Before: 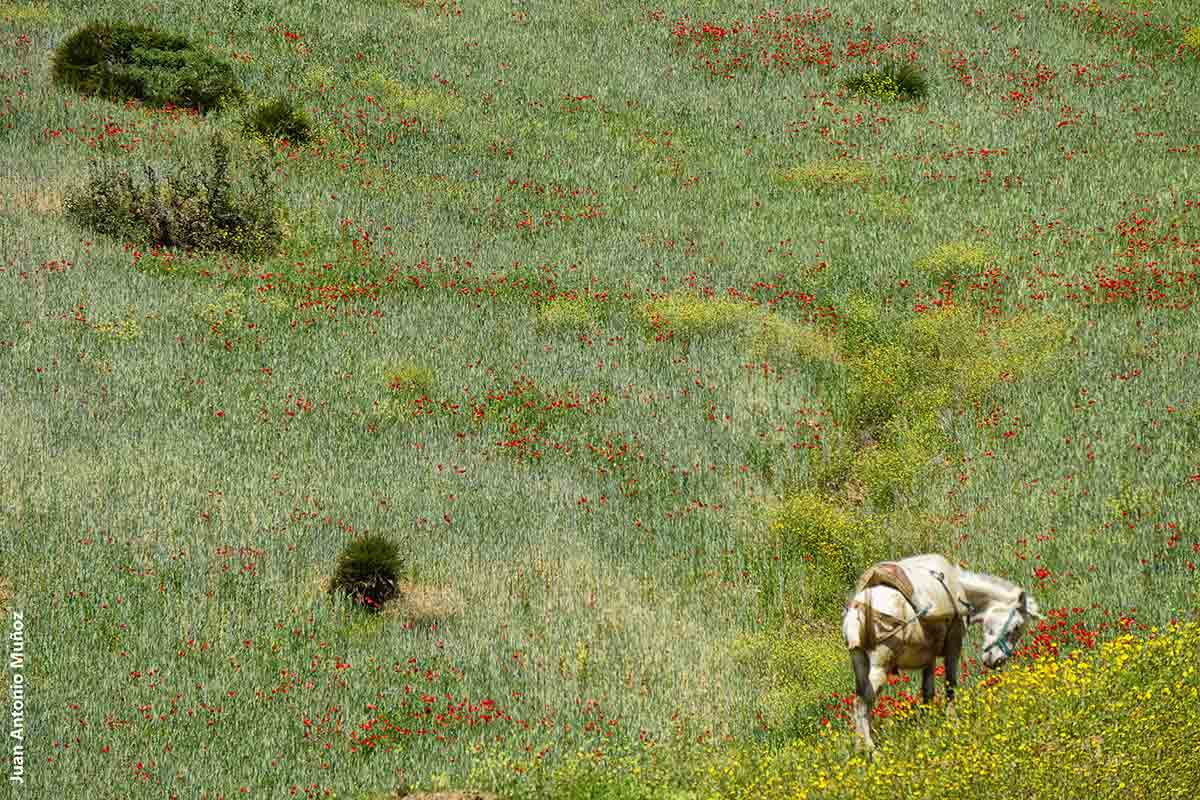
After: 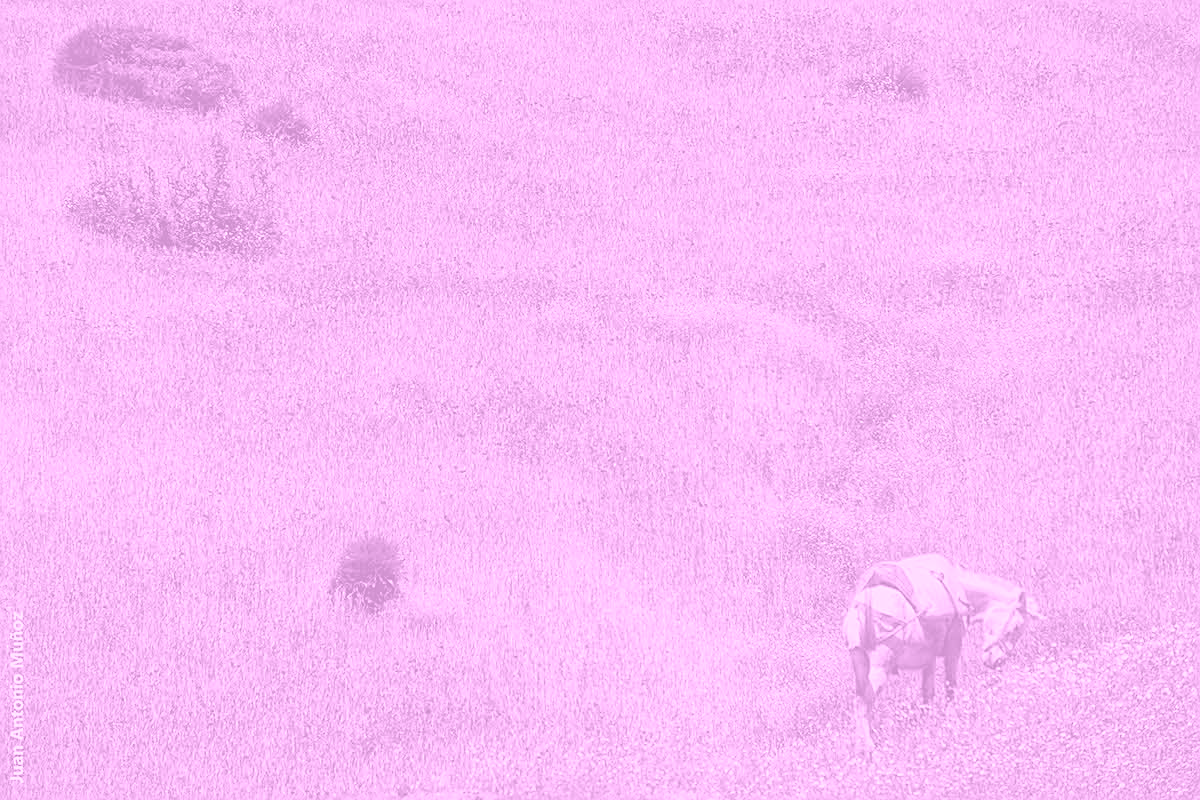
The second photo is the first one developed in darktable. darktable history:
exposure: exposure -0.293 EV, compensate highlight preservation false
sharpen: on, module defaults
colorize: hue 331.2°, saturation 75%, source mix 30.28%, lightness 70.52%, version 1
